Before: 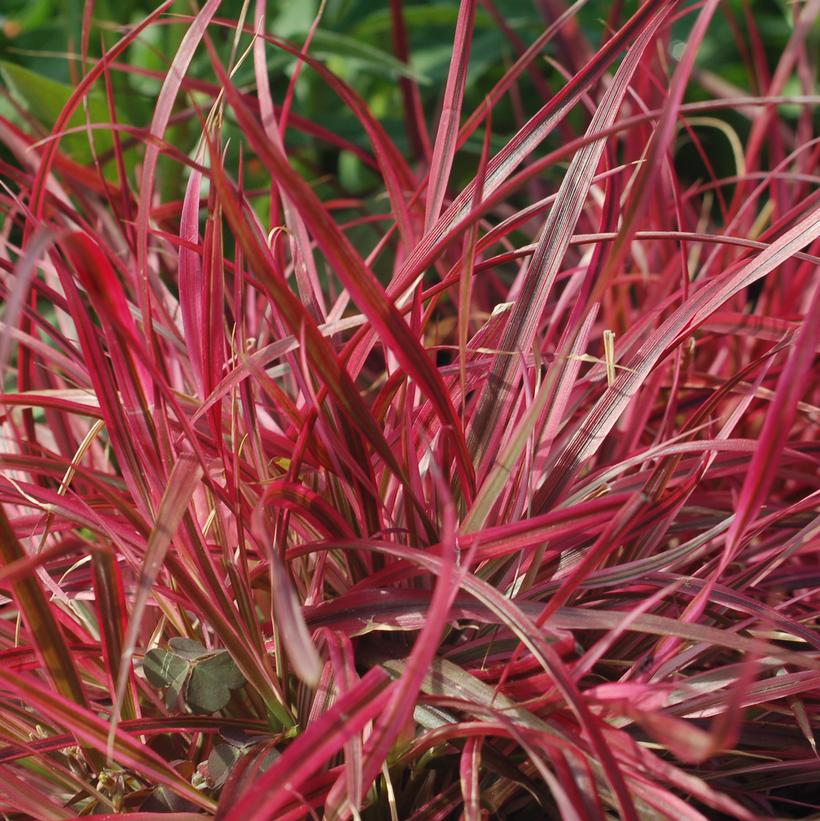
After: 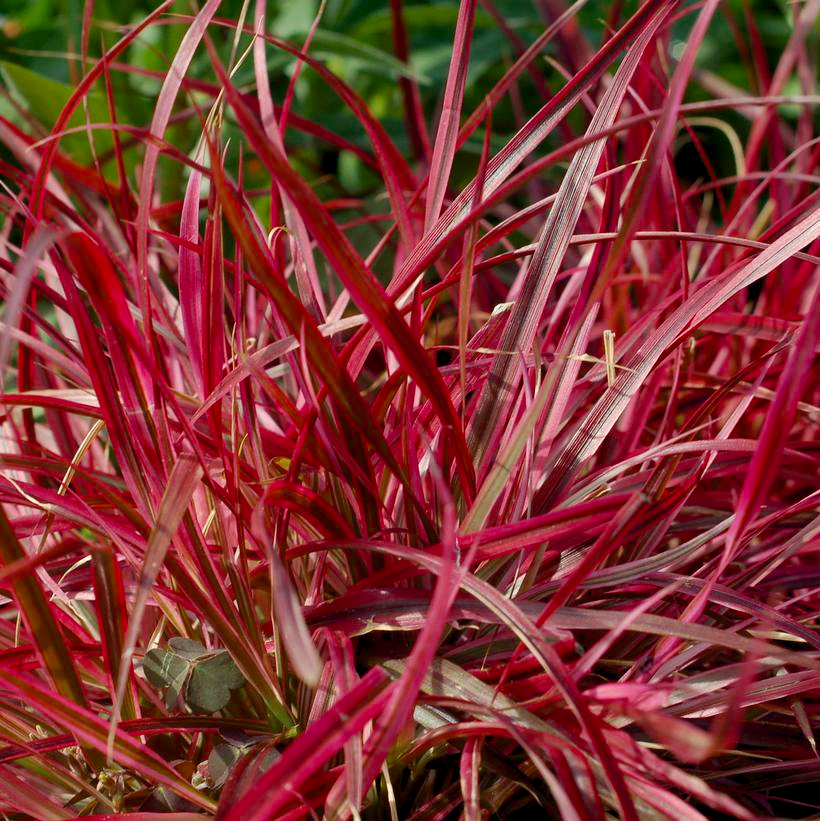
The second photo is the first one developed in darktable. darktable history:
color balance rgb: global offset › luminance -0.892%, perceptual saturation grading › global saturation 6.233%, saturation formula JzAzBz (2021)
